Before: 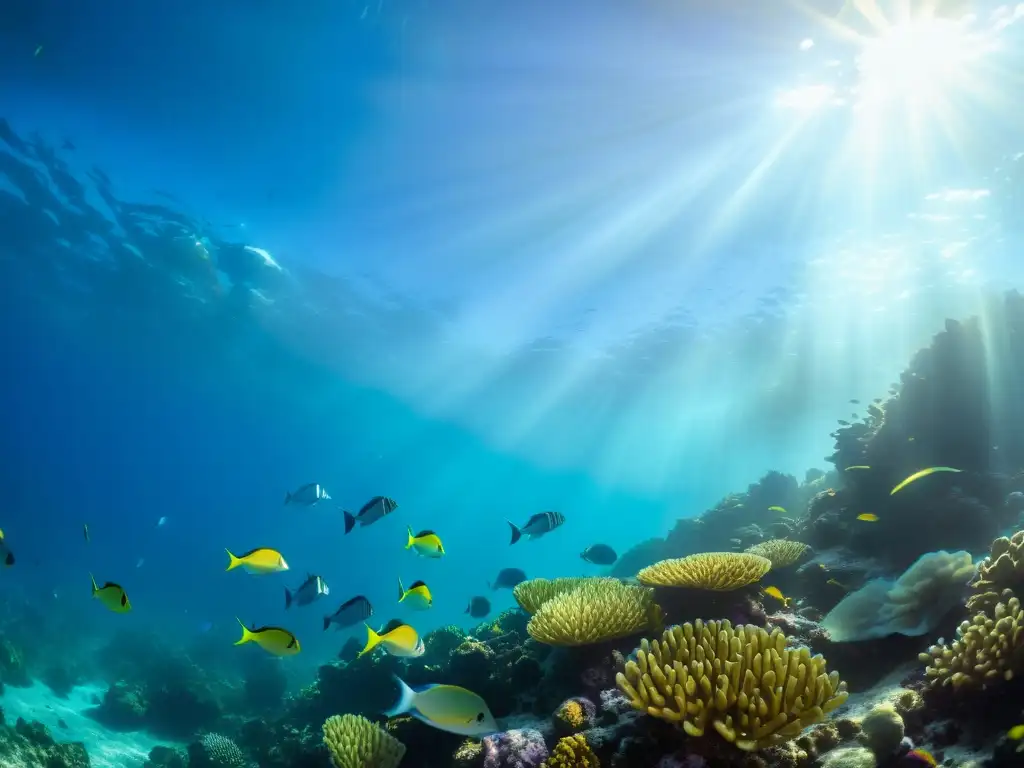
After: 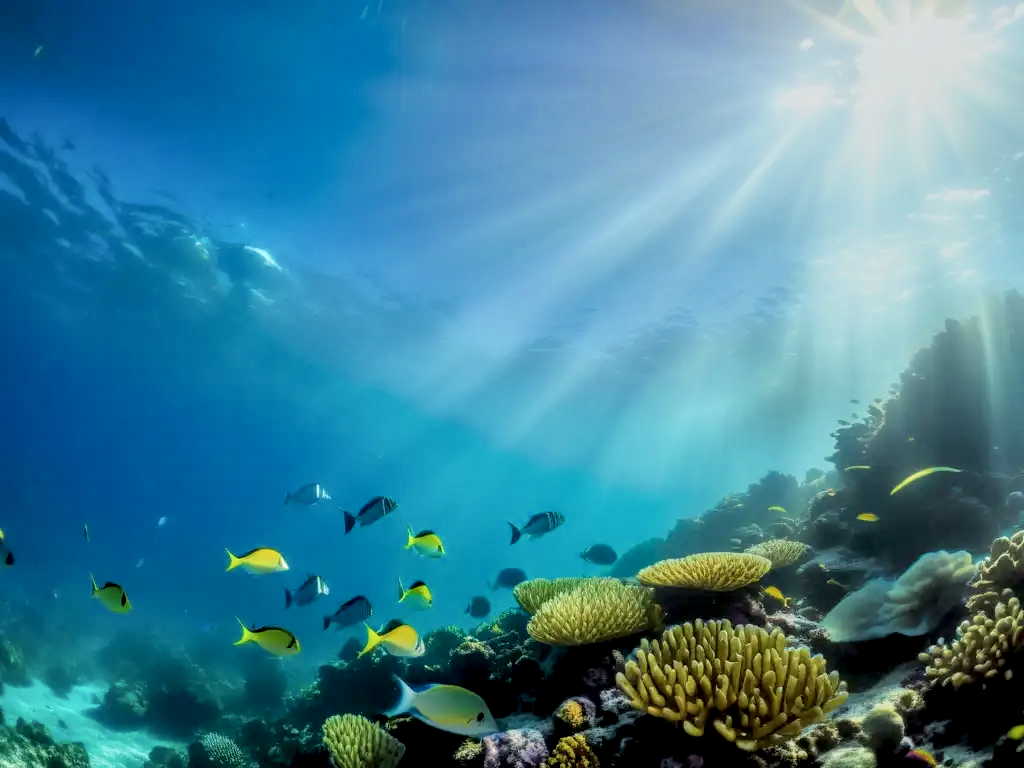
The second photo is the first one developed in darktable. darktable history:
exposure: exposure 0.203 EV, compensate highlight preservation false
local contrast: highlights 60%, shadows 62%, detail 160%
filmic rgb: black relative exposure -6.62 EV, white relative exposure 4.73 EV, hardness 3.15, contrast 0.808, color science v6 (2022)
